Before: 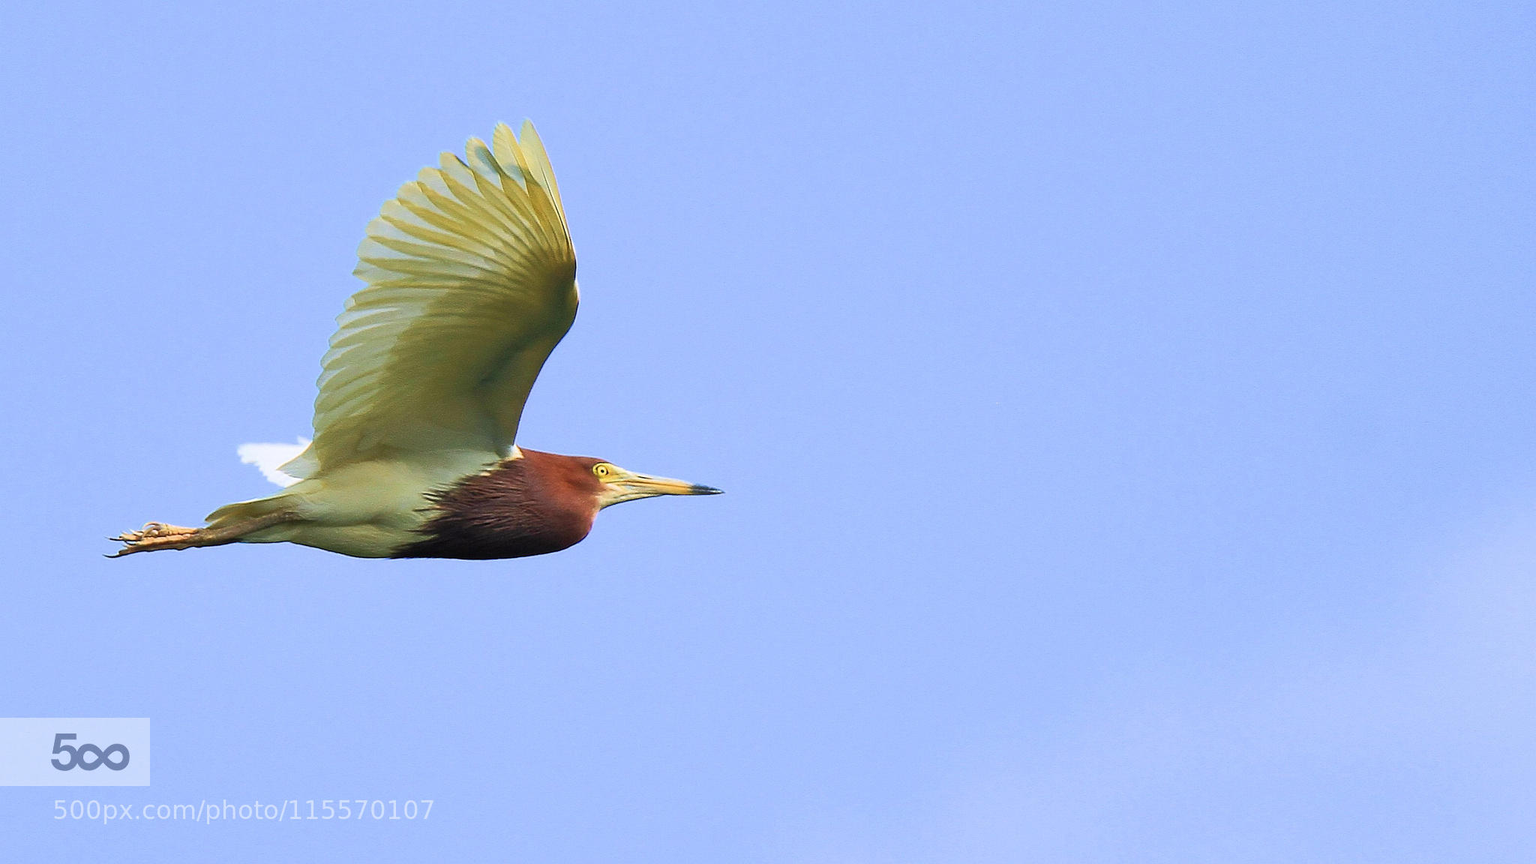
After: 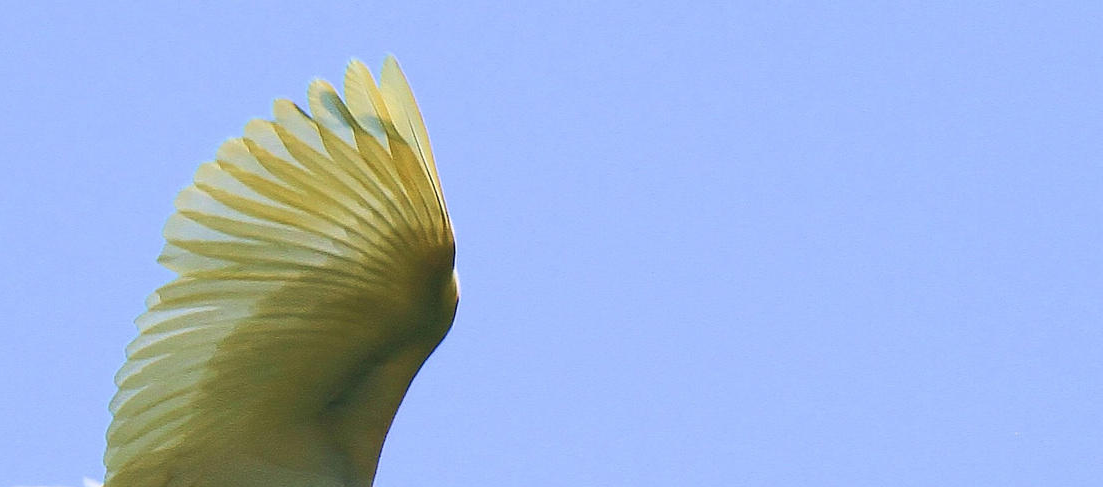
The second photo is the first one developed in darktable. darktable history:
bloom: size 9%, threshold 100%, strength 7%
crop: left 15.306%, top 9.065%, right 30.789%, bottom 48.638%
